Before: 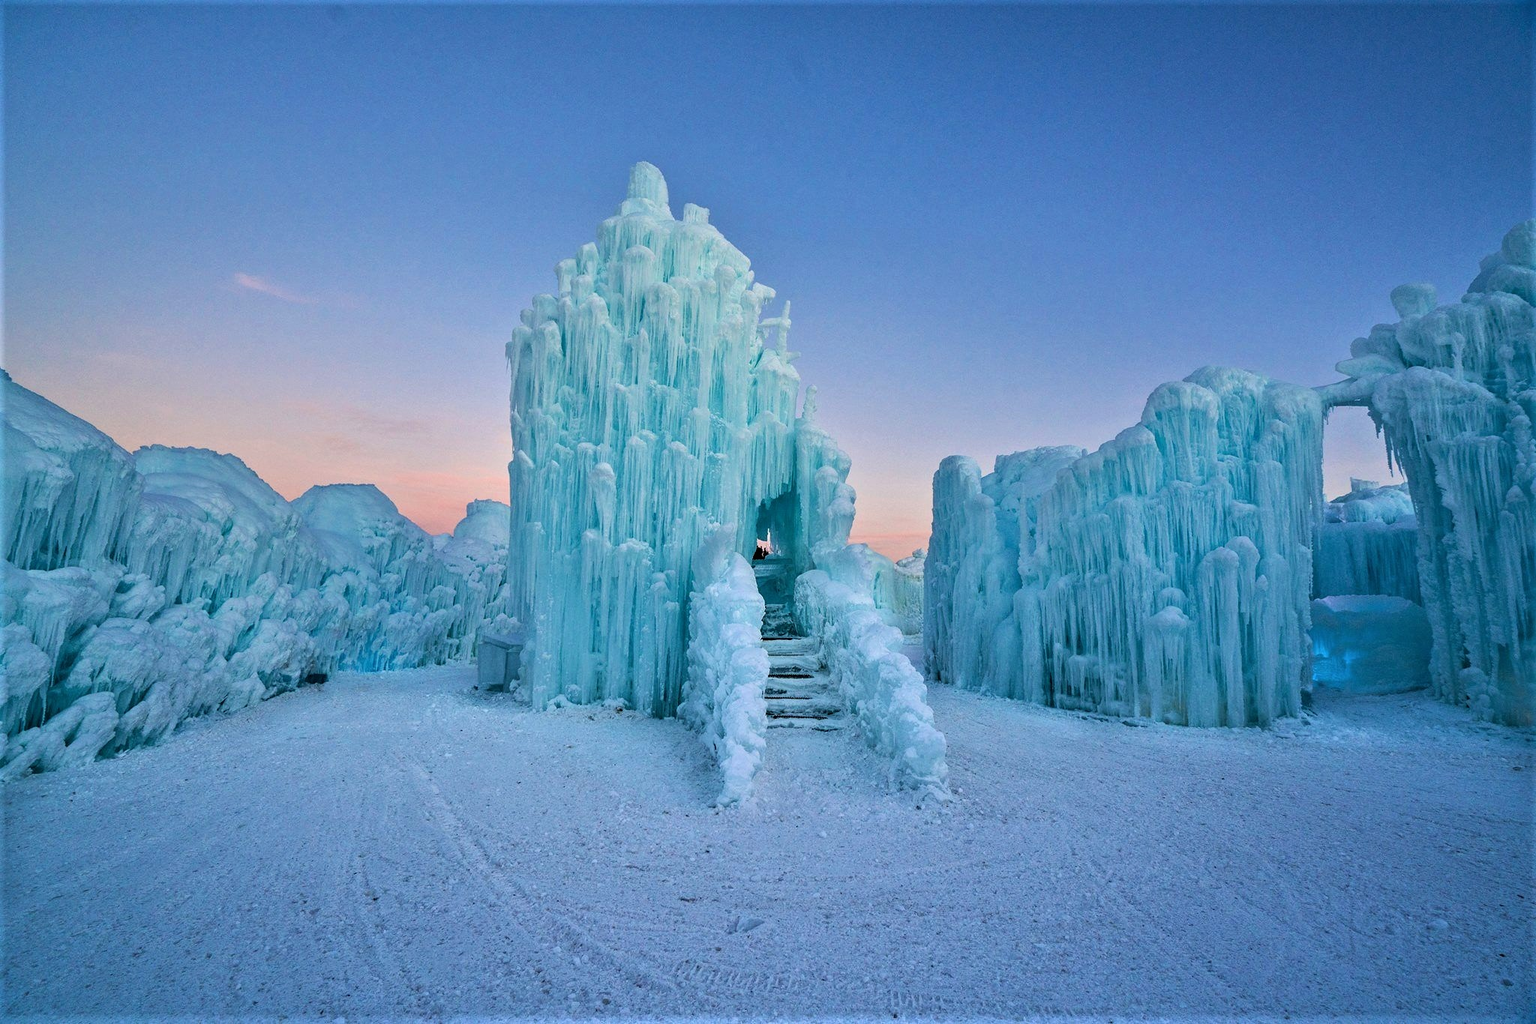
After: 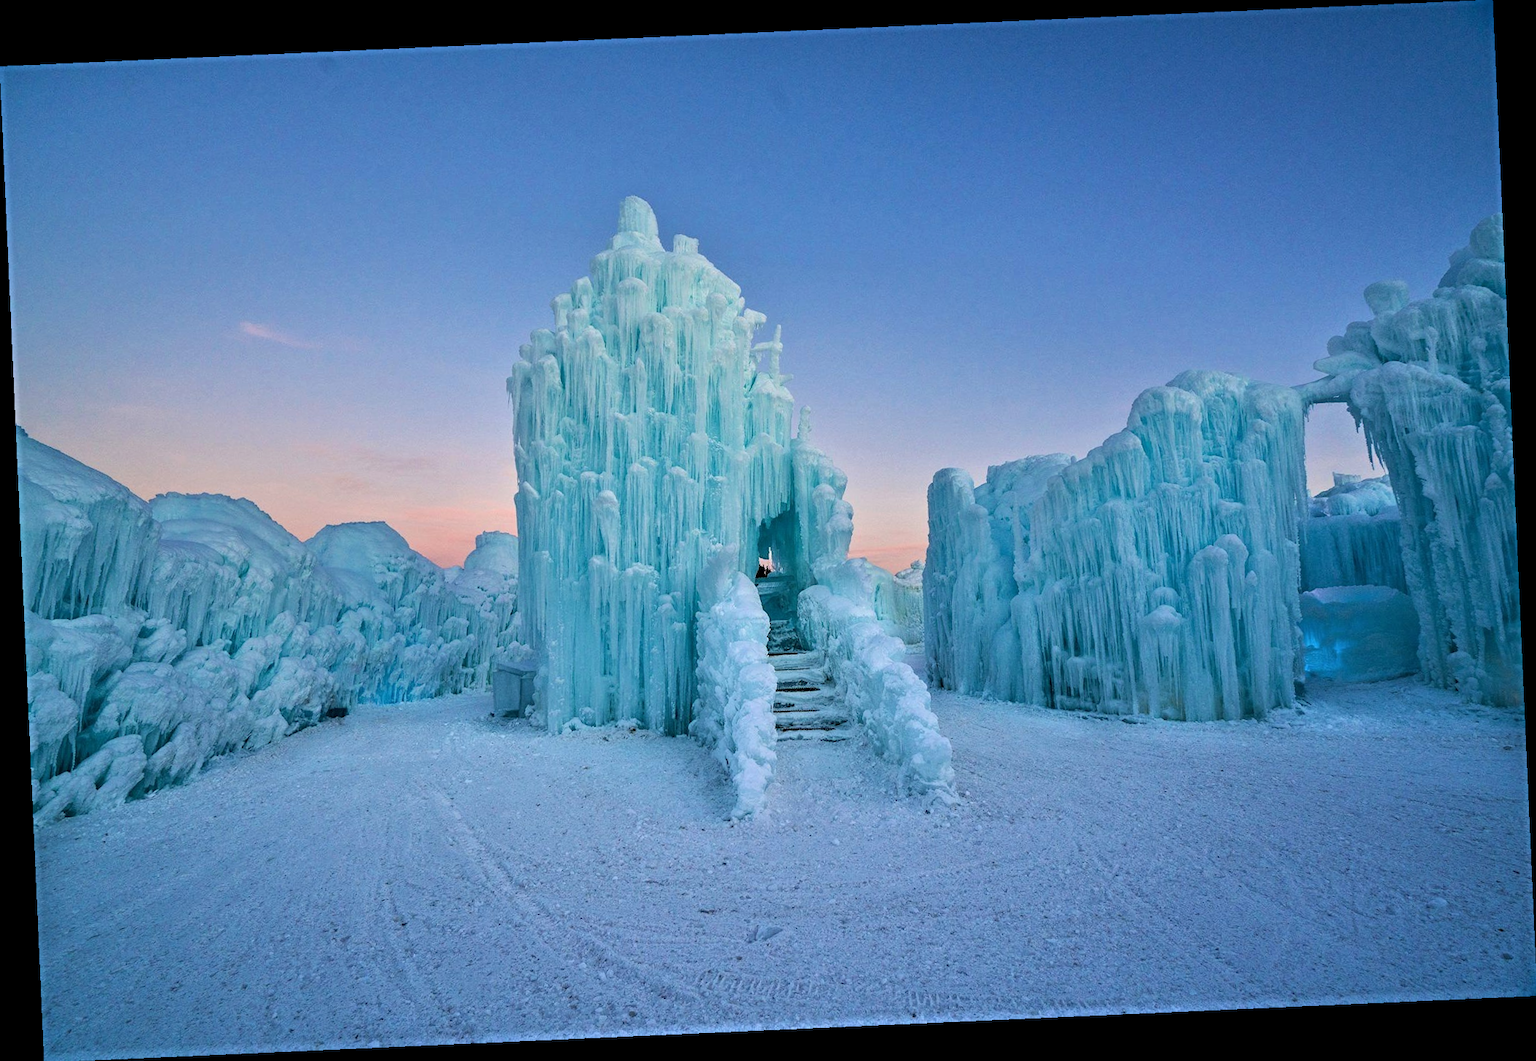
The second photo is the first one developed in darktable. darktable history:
rotate and perspective: rotation -2.56°, automatic cropping off
exposure: exposure -0.01 EV, compensate highlight preservation false
